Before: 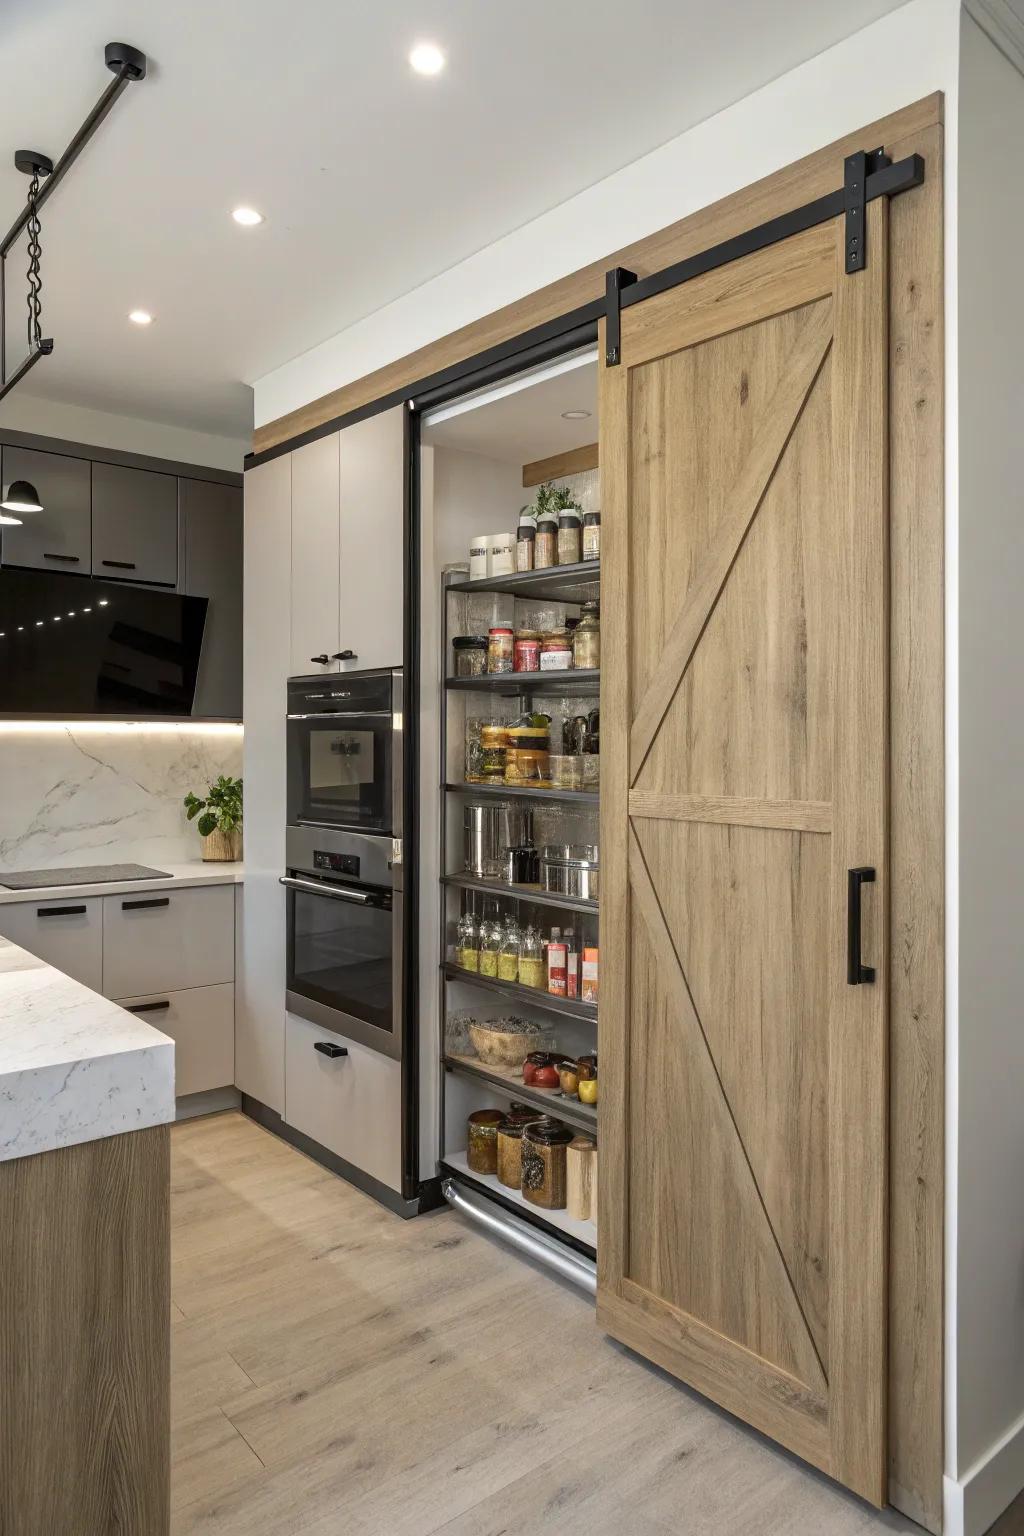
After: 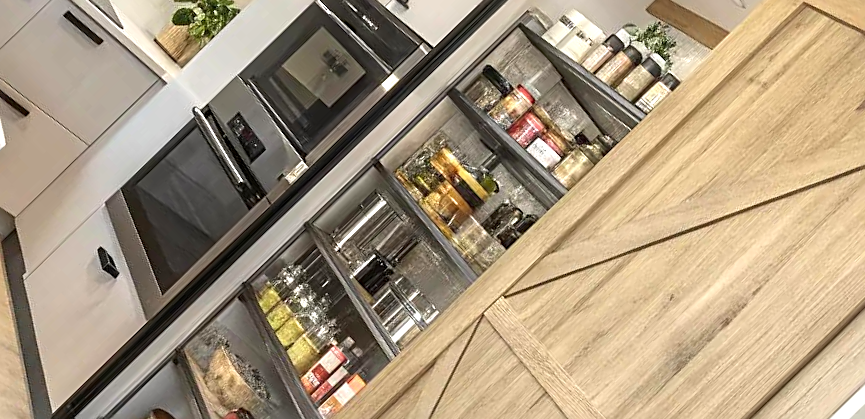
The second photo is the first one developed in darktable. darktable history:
sharpen: on, module defaults
exposure: black level correction 0, exposure 0.693 EV, compensate exposure bias true, compensate highlight preservation false
crop and rotate: angle -45.95°, top 16.147%, right 0.789%, bottom 11.608%
